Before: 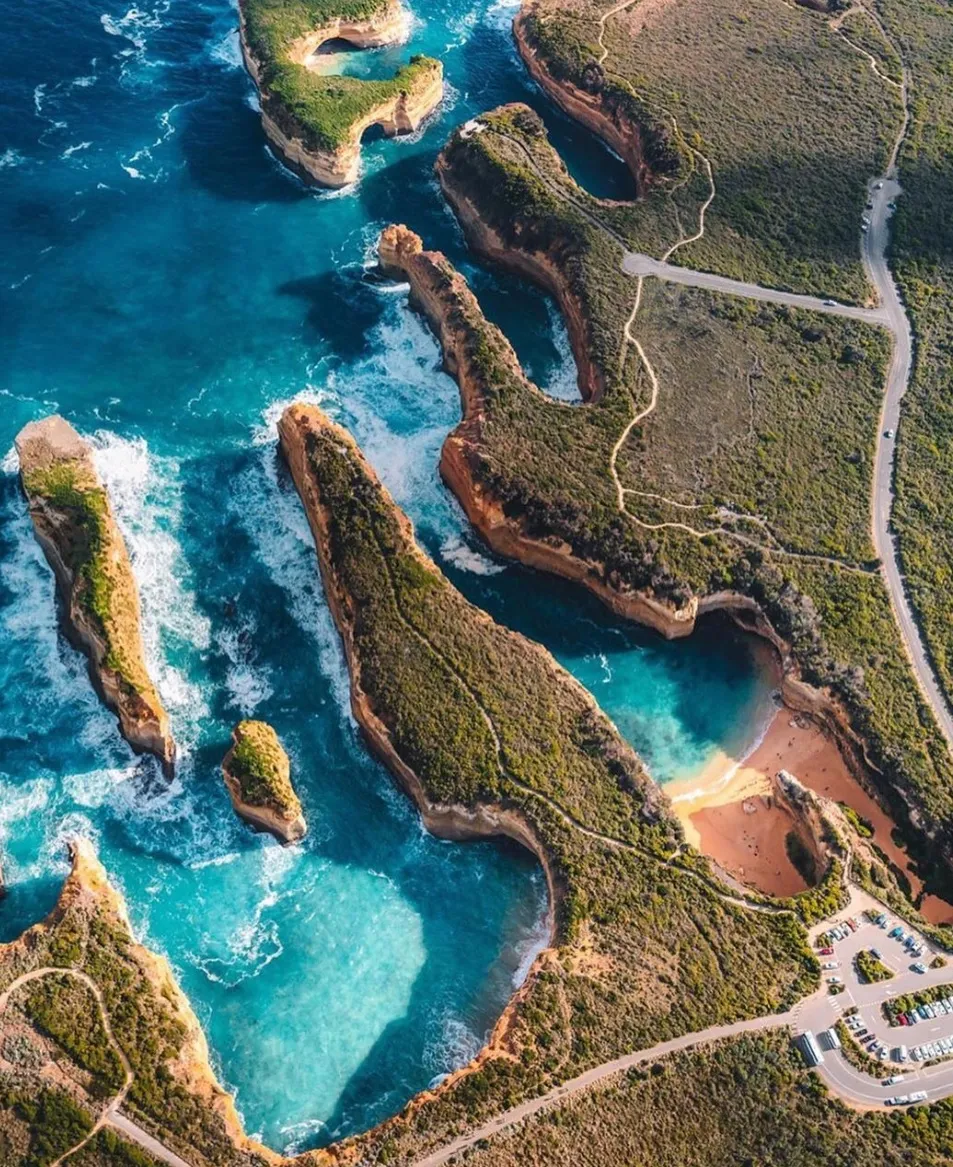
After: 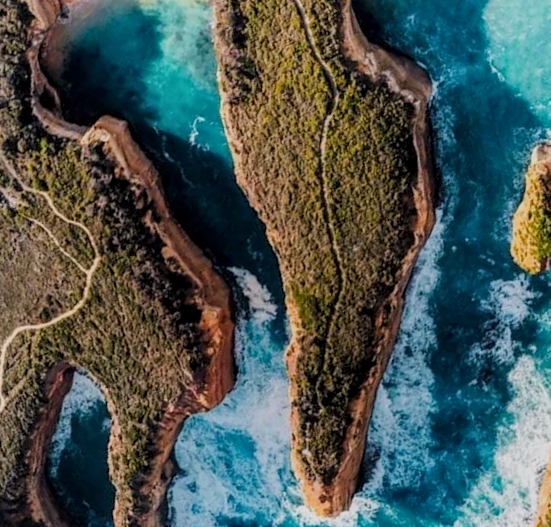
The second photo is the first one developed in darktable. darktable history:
crop and rotate: angle 148.61°, left 9.205%, top 15.587%, right 4.559%, bottom 17.004%
color balance rgb: power › luminance -3.604%, power › chroma 0.536%, power › hue 39.02°, linear chroma grading › global chroma 7.666%, perceptual saturation grading › global saturation 0.956%
filmic rgb: black relative exposure -7.65 EV, white relative exposure 4.56 EV, hardness 3.61
local contrast: on, module defaults
